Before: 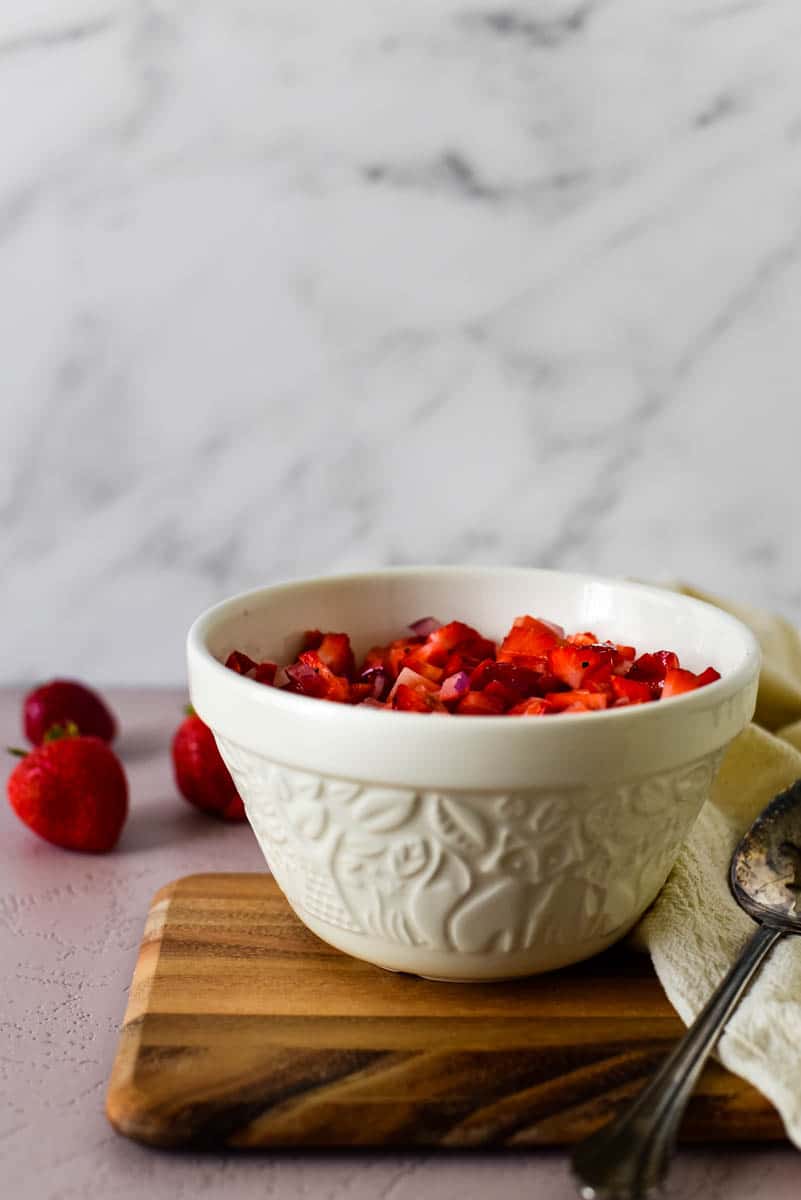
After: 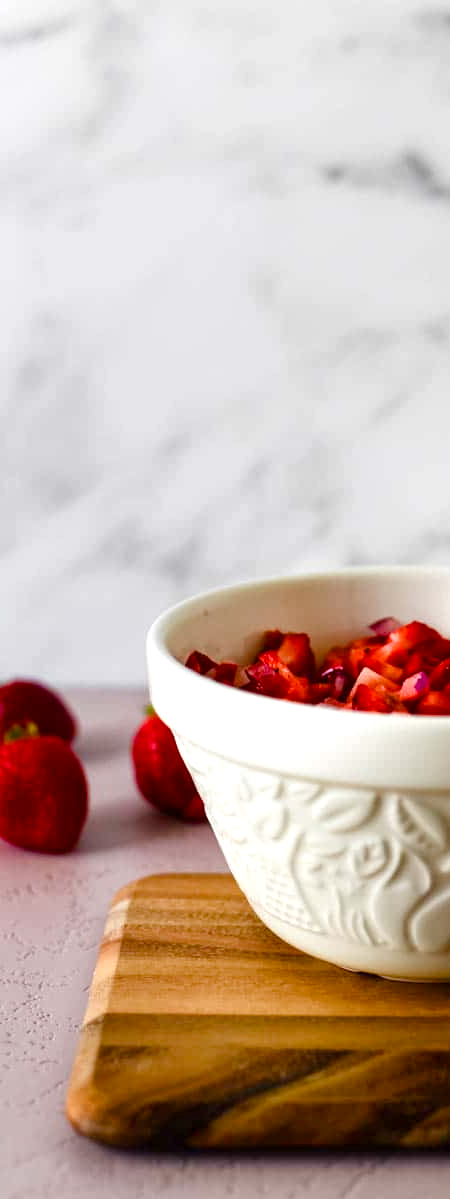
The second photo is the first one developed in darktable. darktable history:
crop: left 5.114%, right 38.589%
color balance rgb: perceptual saturation grading › global saturation 20%, perceptual saturation grading › highlights -50%, perceptual saturation grading › shadows 30%, perceptual brilliance grading › global brilliance 10%, perceptual brilliance grading › shadows 15%
